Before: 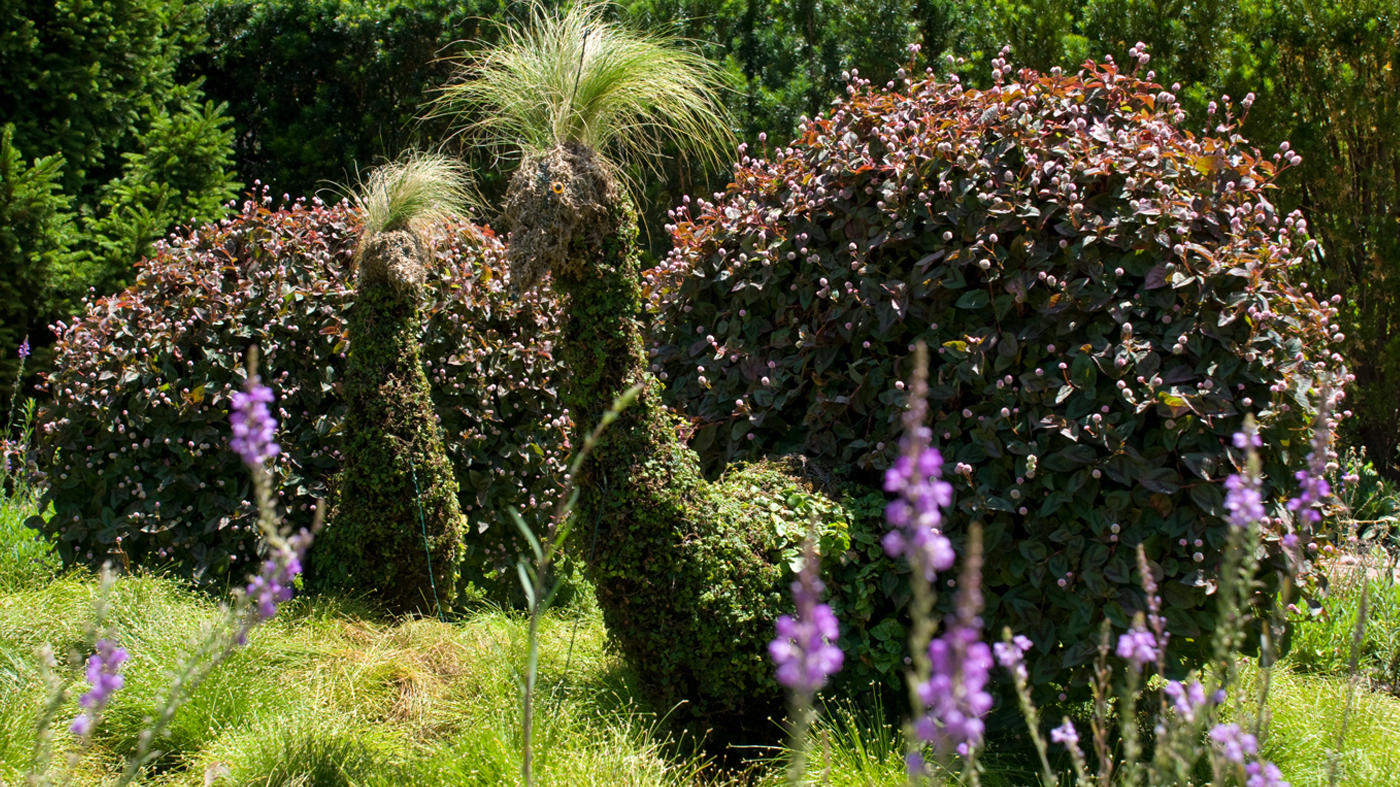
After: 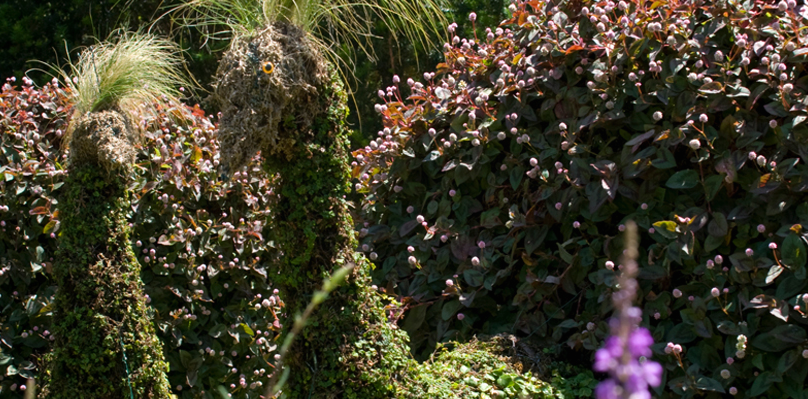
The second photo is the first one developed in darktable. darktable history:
crop: left 20.746%, top 15.298%, right 21.472%, bottom 33.905%
local contrast: mode bilateral grid, contrast 100, coarseness 100, detail 93%, midtone range 0.2
